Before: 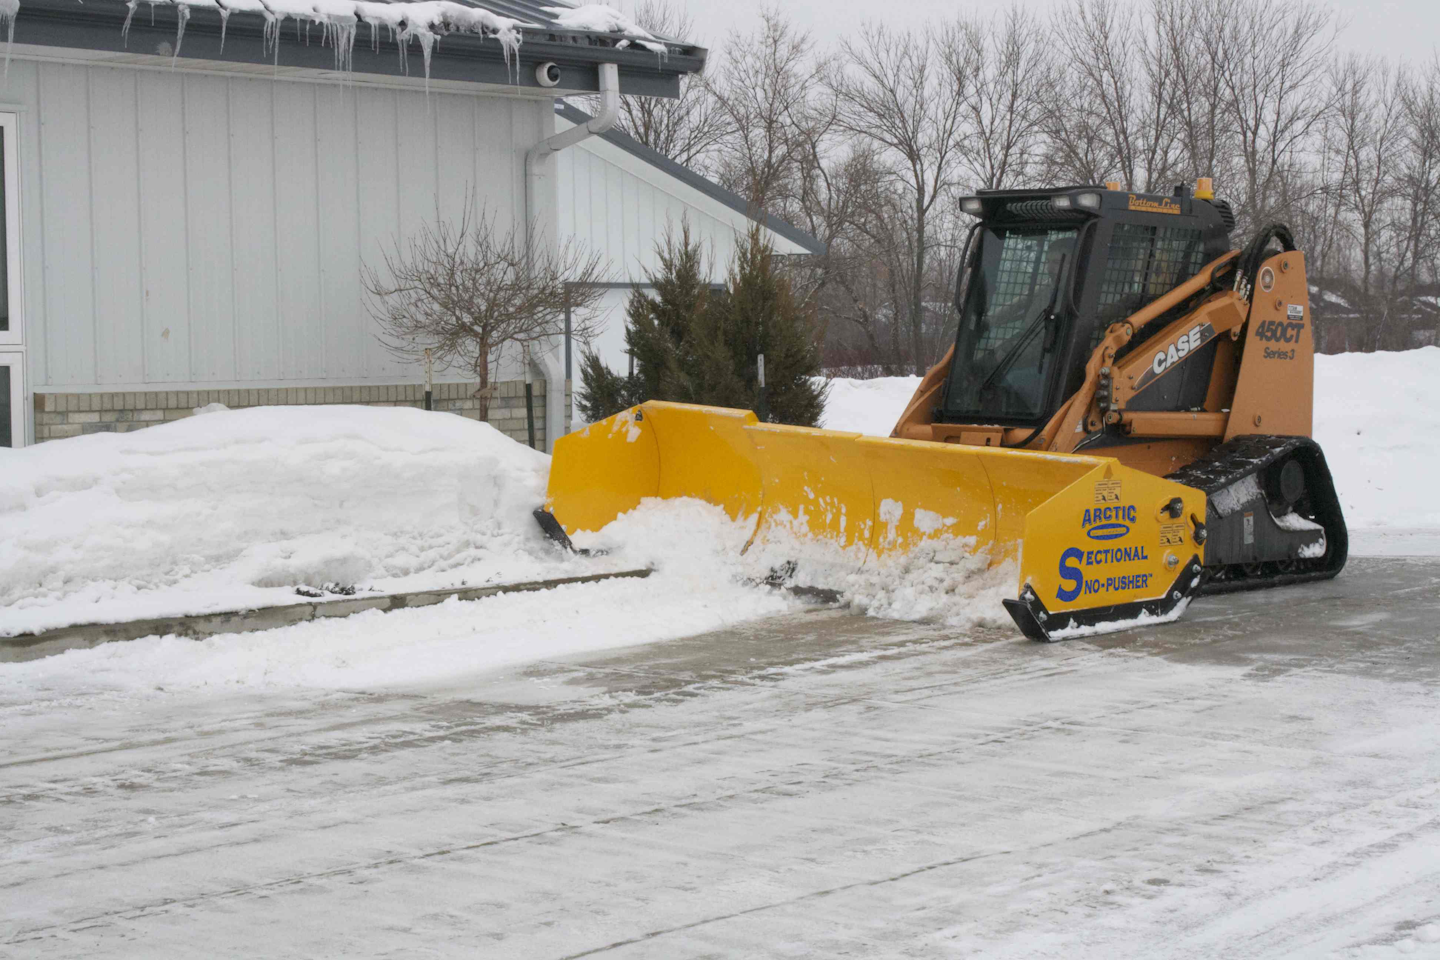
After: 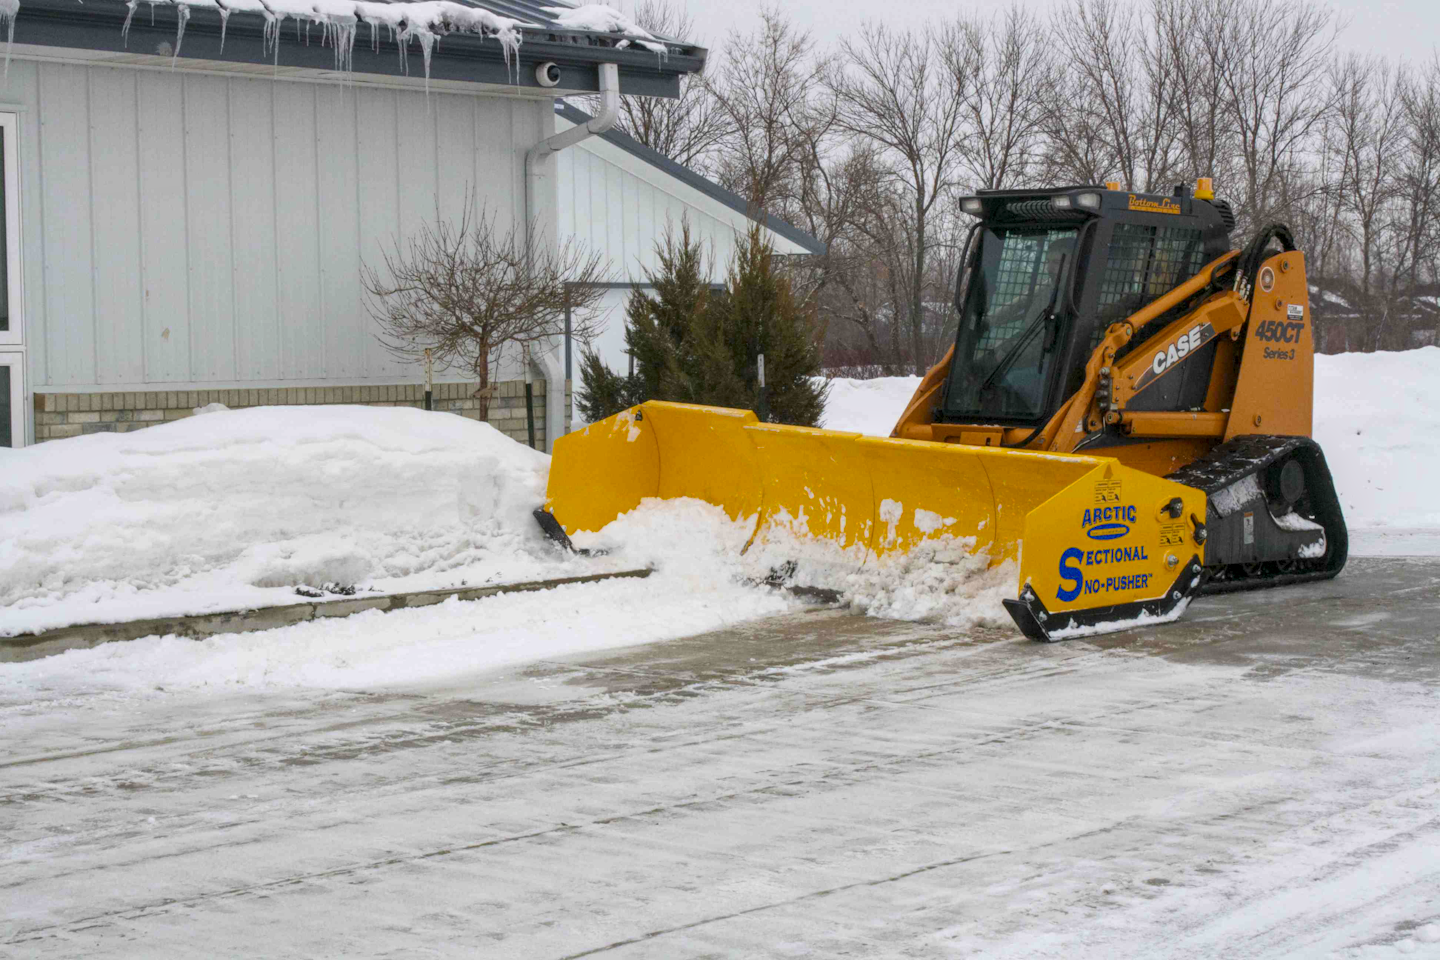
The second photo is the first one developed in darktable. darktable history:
local contrast: detail 130%
color balance rgb: linear chroma grading › global chroma 15%, perceptual saturation grading › global saturation 30%
color zones: curves: ch0 [(0.068, 0.464) (0.25, 0.5) (0.48, 0.508) (0.75, 0.536) (0.886, 0.476) (0.967, 0.456)]; ch1 [(0.066, 0.456) (0.25, 0.5) (0.616, 0.508) (0.746, 0.56) (0.934, 0.444)]
